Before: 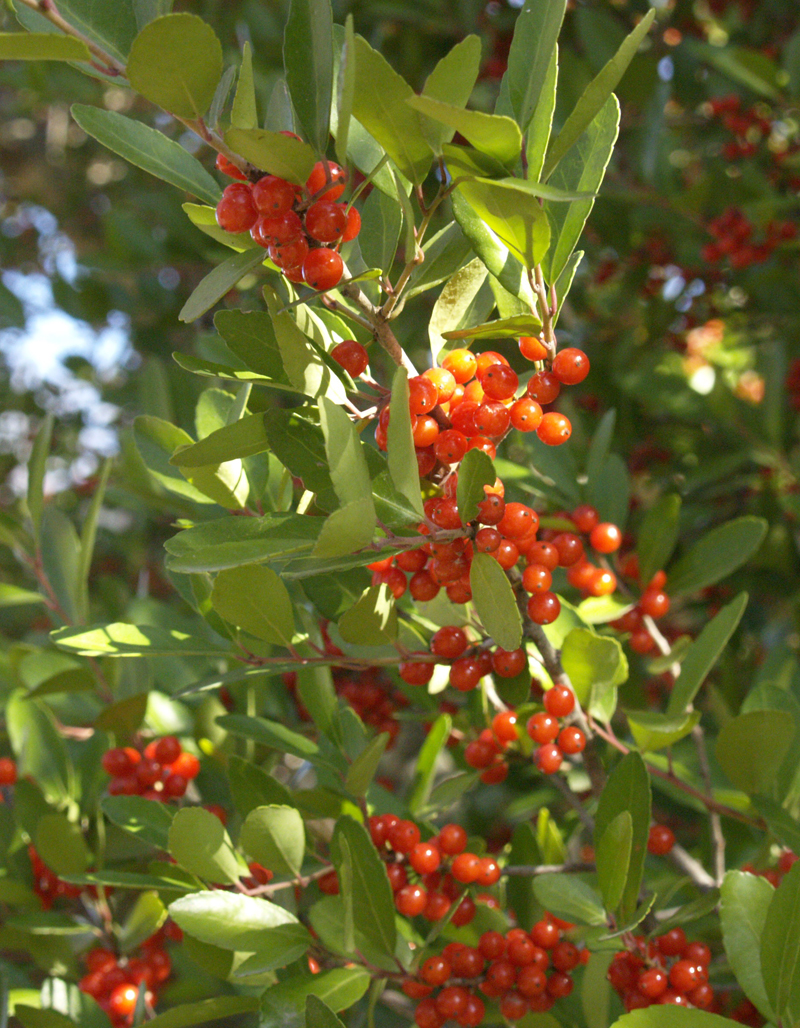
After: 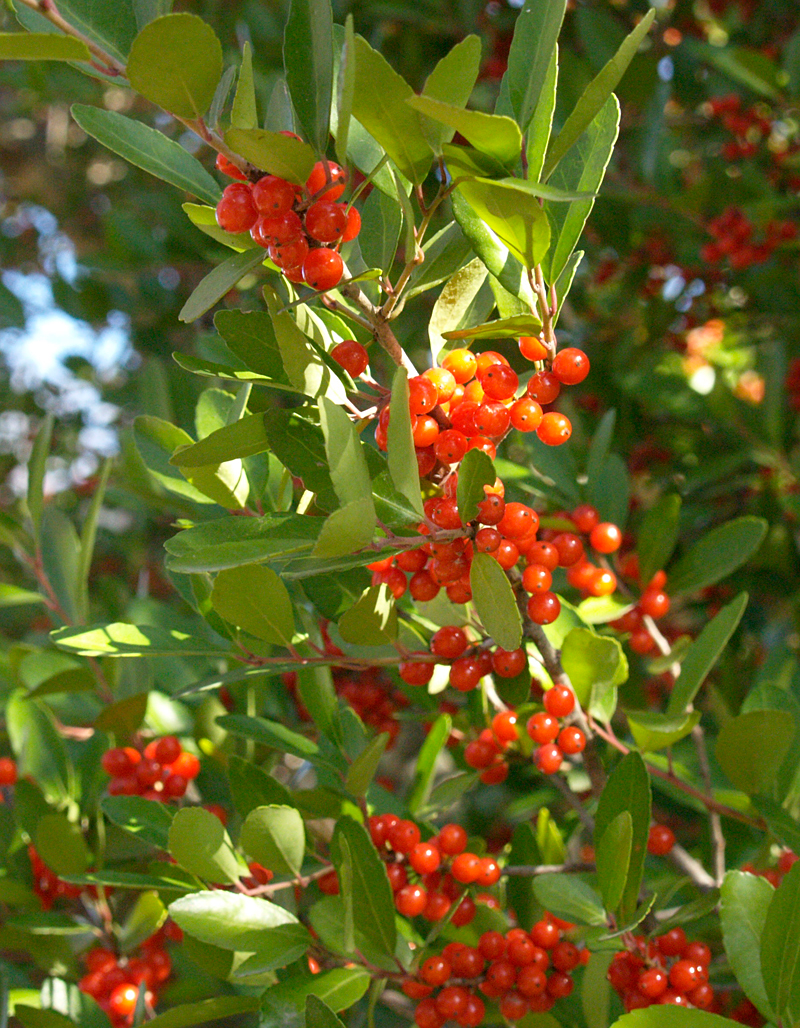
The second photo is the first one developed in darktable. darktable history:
sharpen: radius 1.249, amount 0.29, threshold 0.089
